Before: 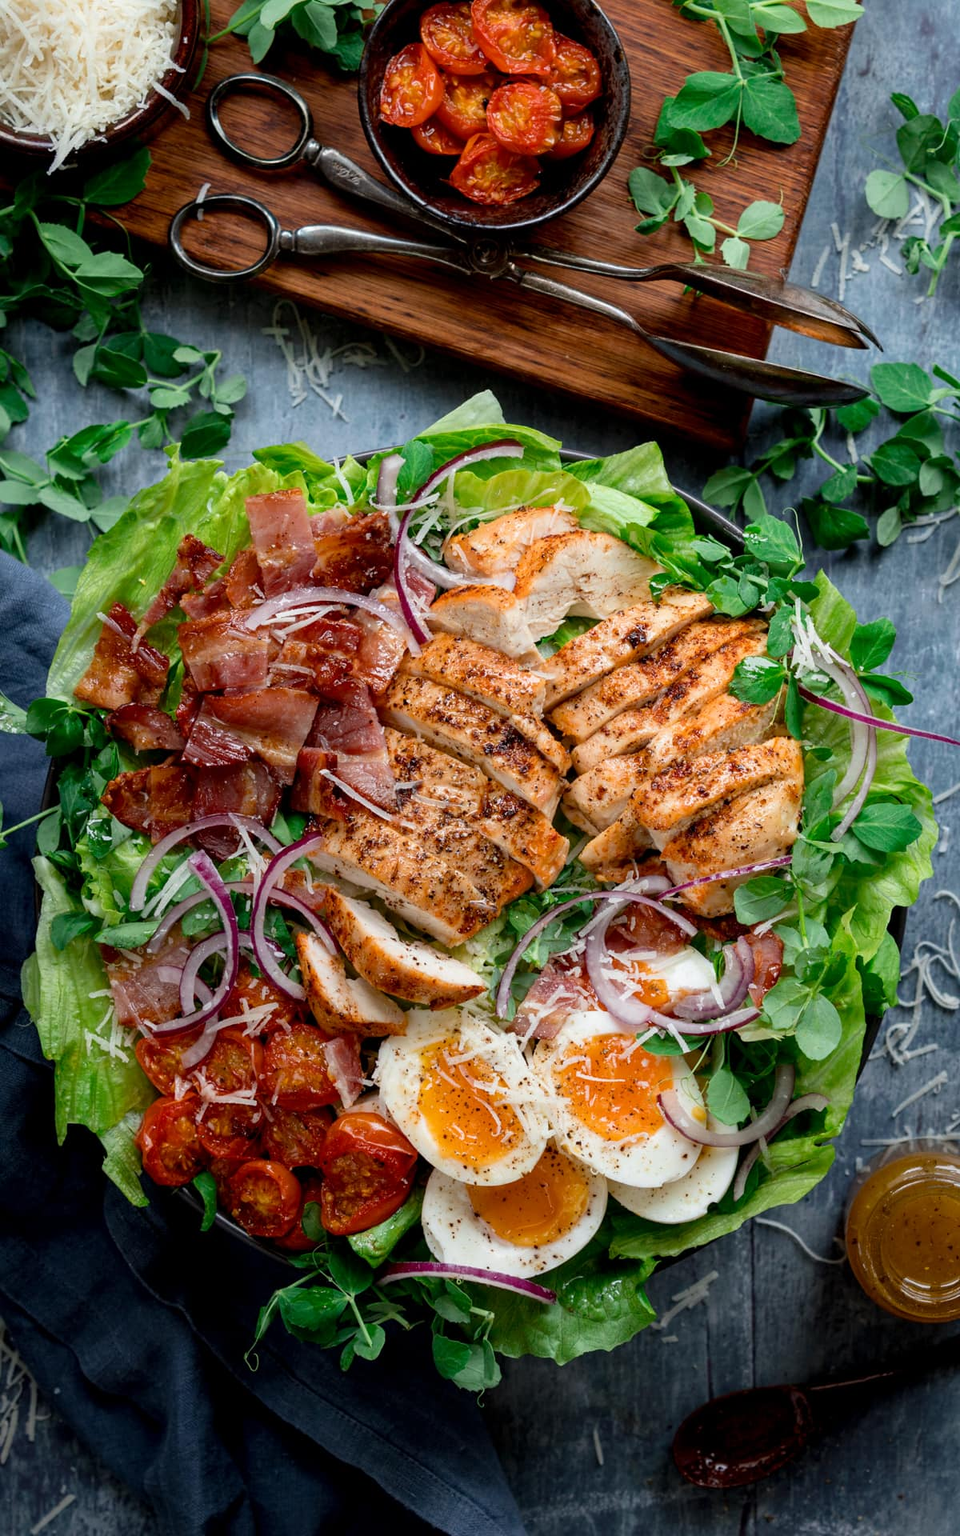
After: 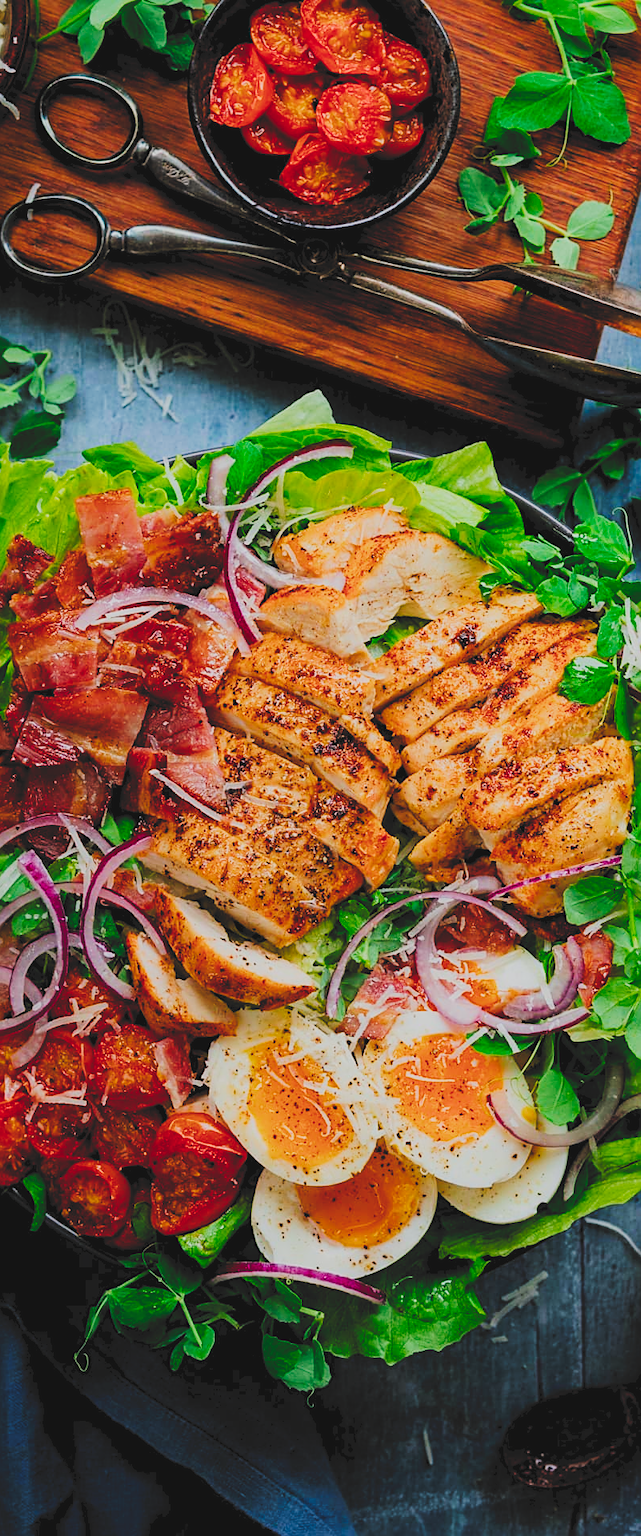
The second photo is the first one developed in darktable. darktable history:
color balance rgb: shadows lift › luminance -7.573%, shadows lift › chroma 2.254%, shadows lift › hue 167.59°, power › chroma 0.278%, power › hue 24.95°, perceptual saturation grading › global saturation 30.365%, global vibrance 24.266%, contrast -25.246%
crop and rotate: left 17.831%, right 15.311%
filmic rgb: black relative exposure -4.78 EV, white relative exposure 4.05 EV, hardness 2.78, color science v5 (2021), contrast in shadows safe, contrast in highlights safe
sharpen: amount 0.496
tone curve: curves: ch0 [(0, 0) (0.003, 0.117) (0.011, 0.118) (0.025, 0.123) (0.044, 0.13) (0.069, 0.137) (0.1, 0.149) (0.136, 0.157) (0.177, 0.184) (0.224, 0.217) (0.277, 0.257) (0.335, 0.324) (0.399, 0.406) (0.468, 0.511) (0.543, 0.609) (0.623, 0.712) (0.709, 0.8) (0.801, 0.877) (0.898, 0.938) (1, 1)], preserve colors none
